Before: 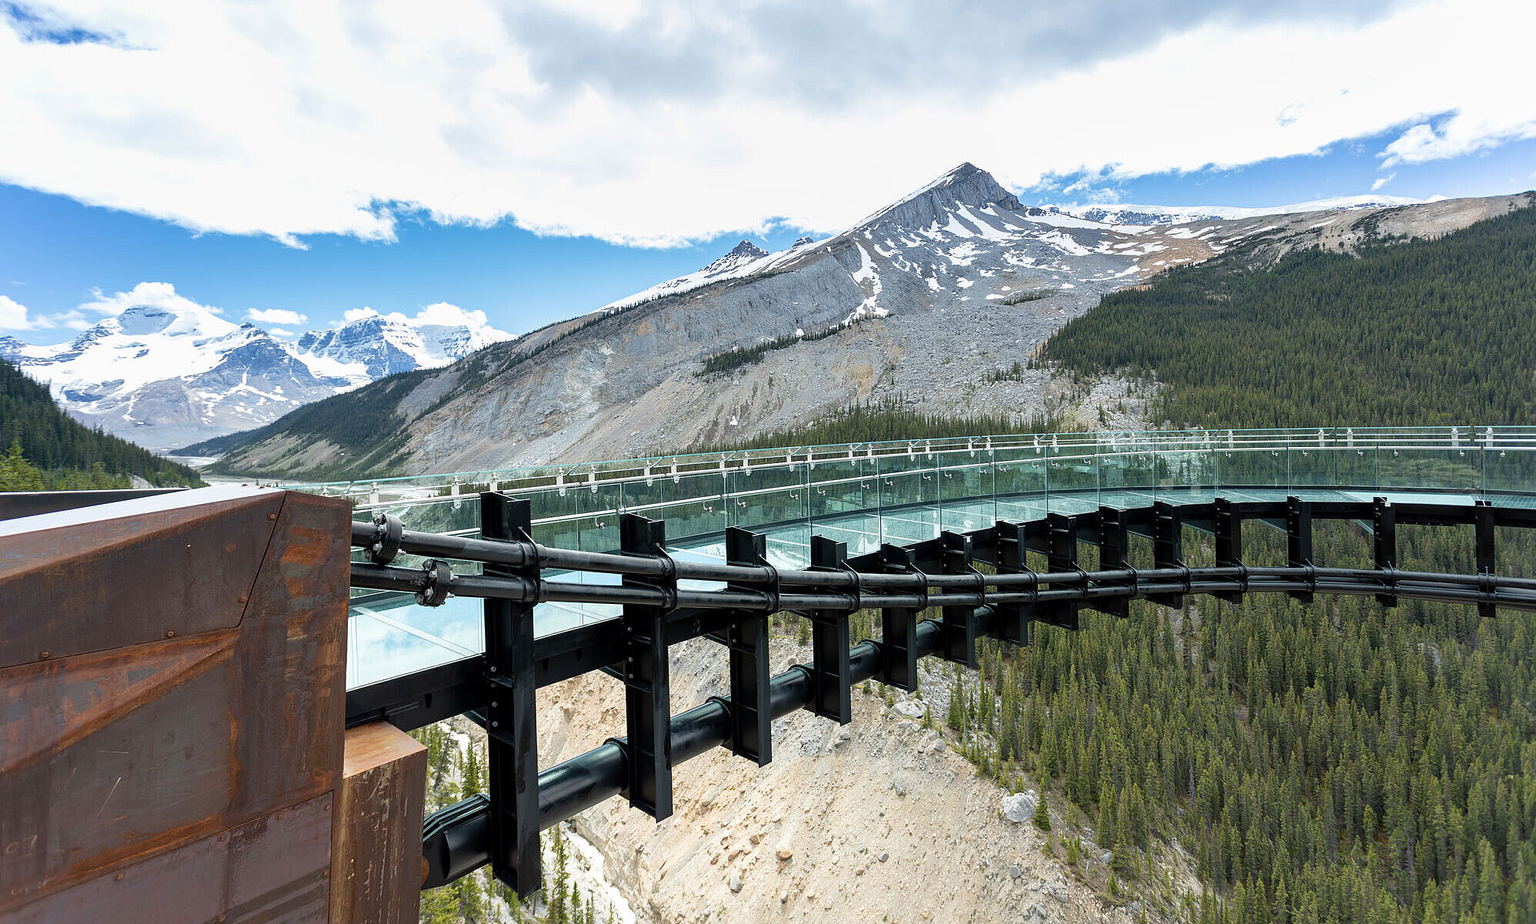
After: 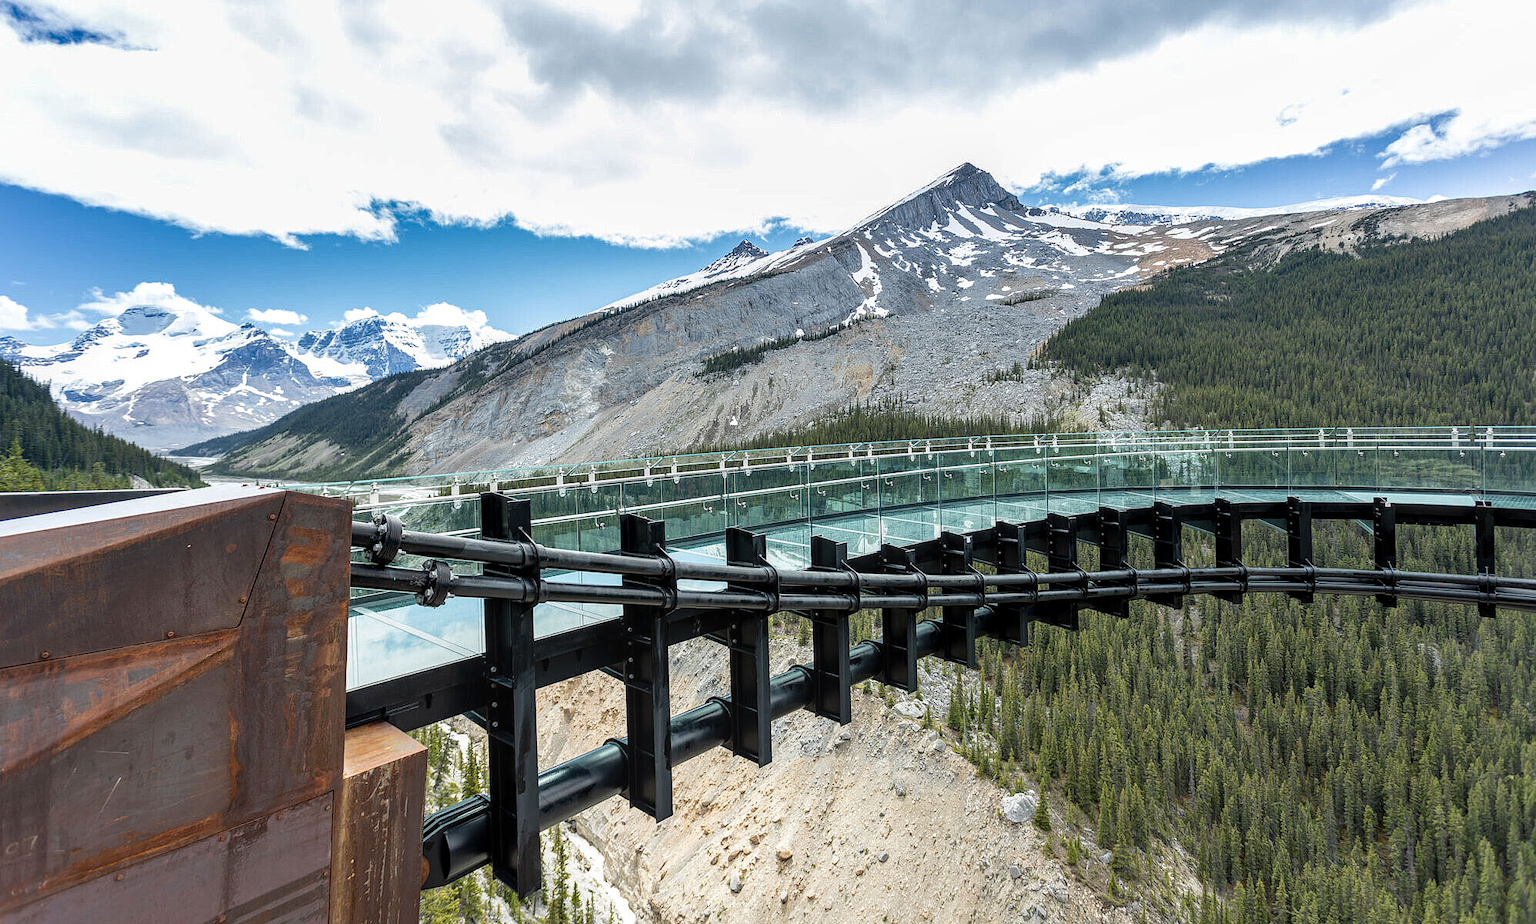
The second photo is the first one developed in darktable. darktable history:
shadows and highlights: shadows 32, highlights -32, soften with gaussian
local contrast: on, module defaults
